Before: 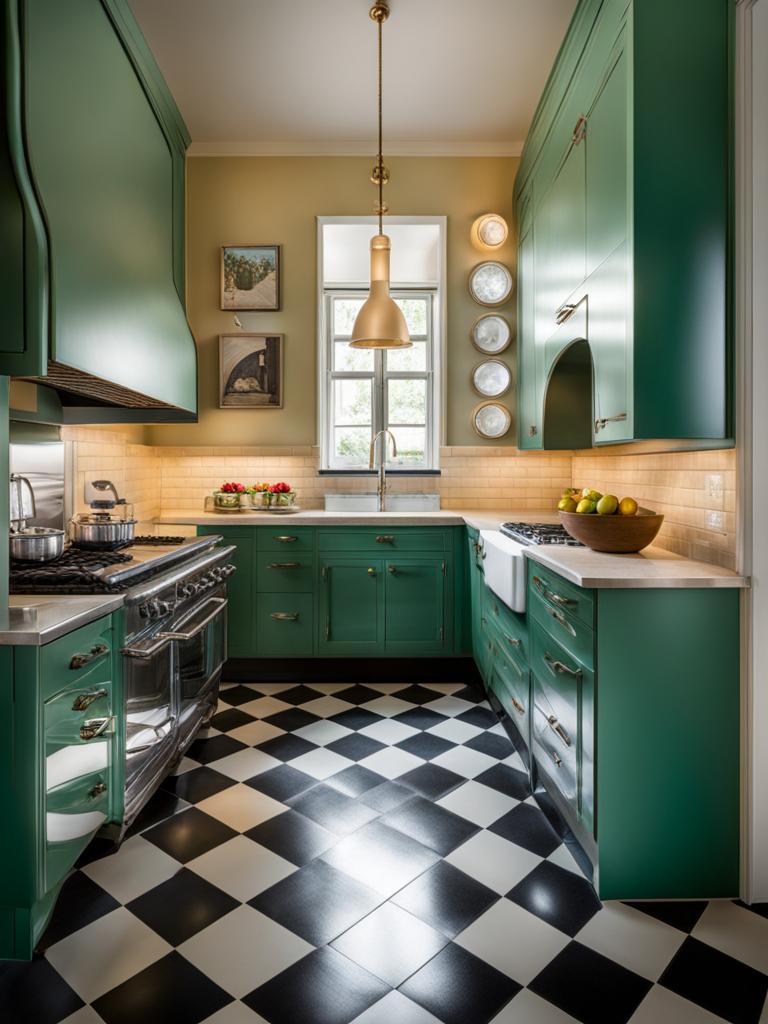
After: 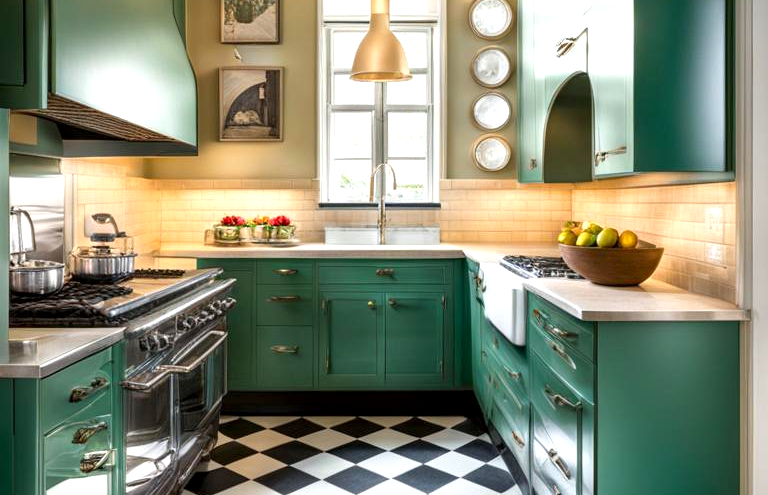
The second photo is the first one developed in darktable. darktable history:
exposure: black level correction 0.001, exposure 0.674 EV, compensate highlight preservation false
crop and rotate: top 26.155%, bottom 25.486%
